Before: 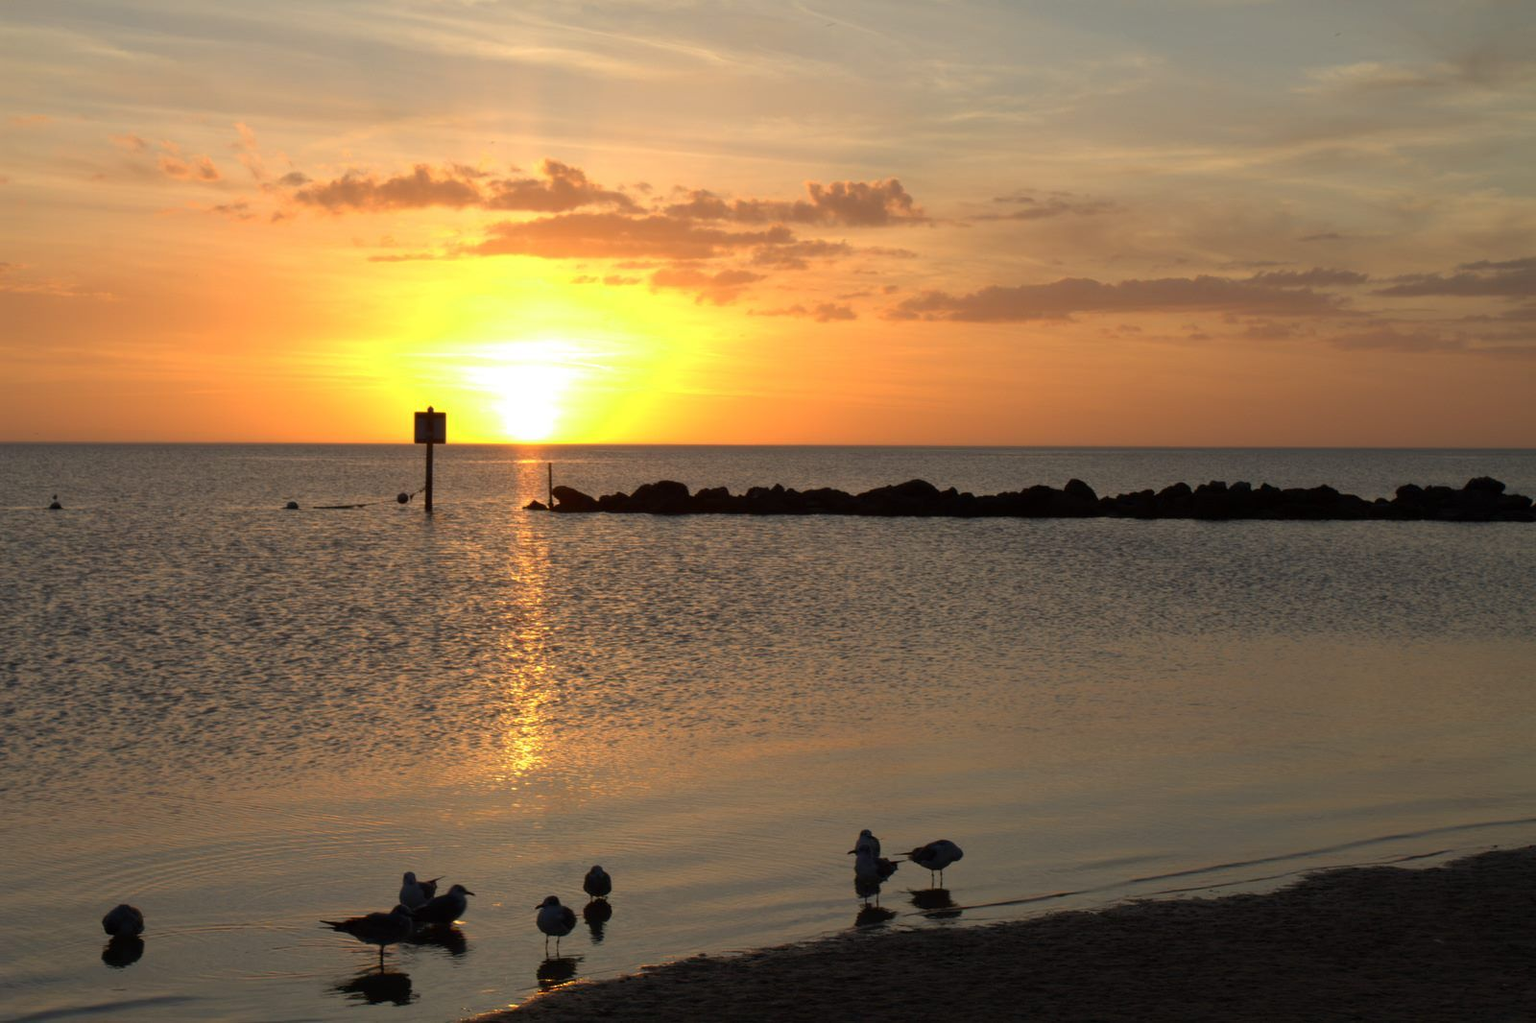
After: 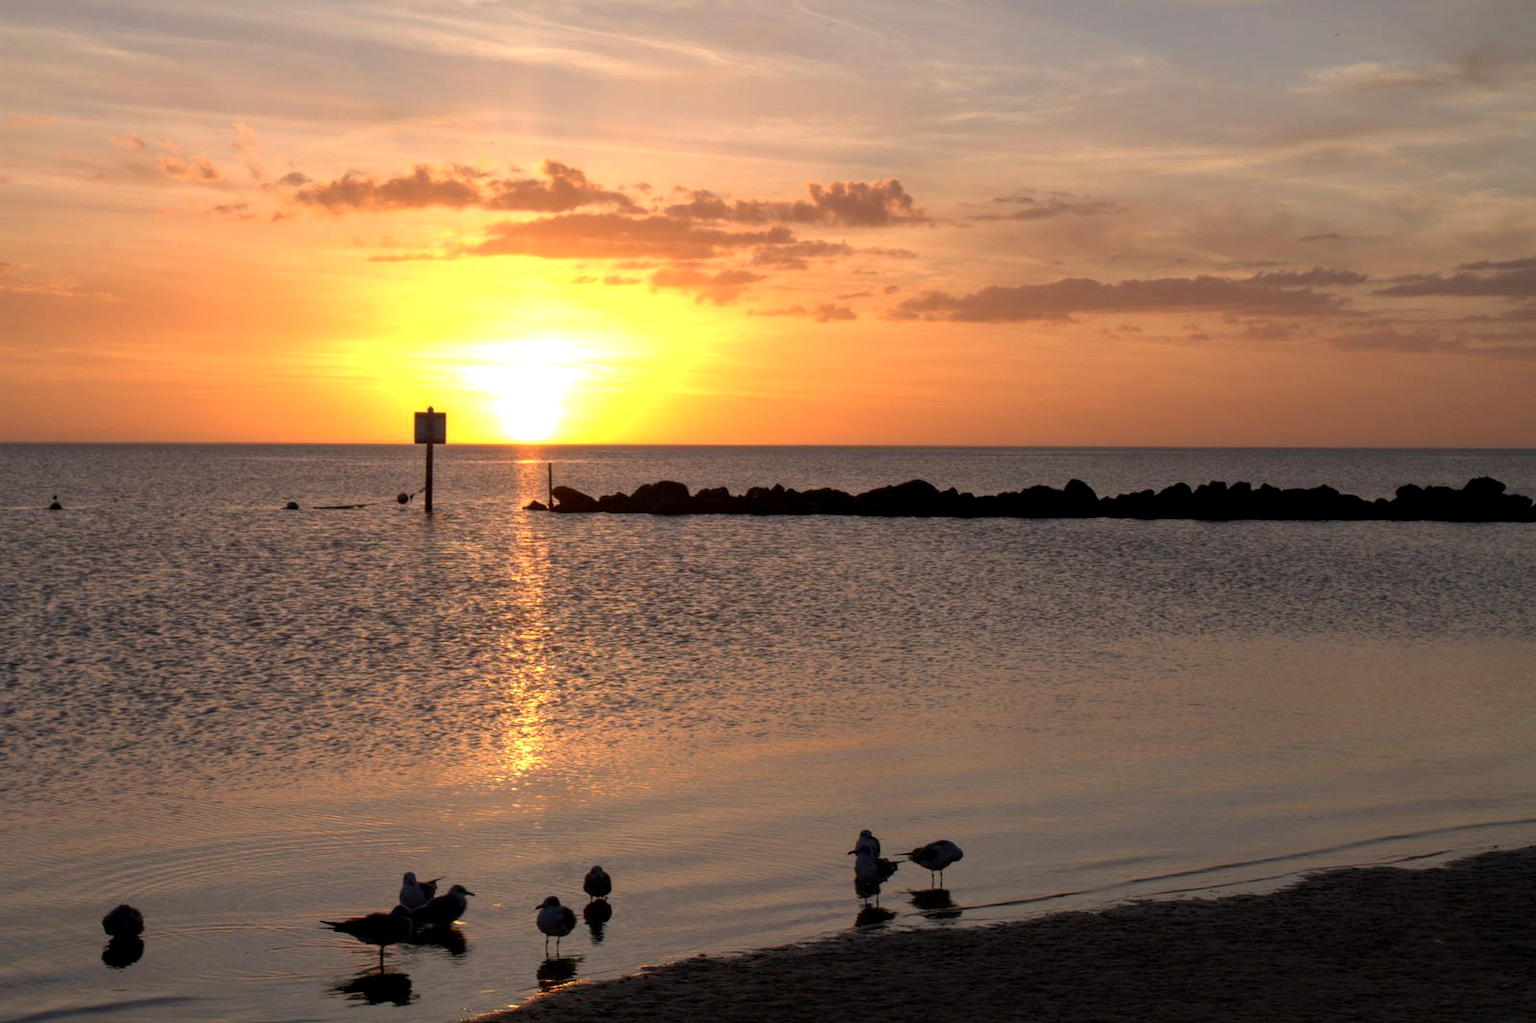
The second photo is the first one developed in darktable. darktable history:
white balance: red 1.05, blue 1.072
local contrast: on, module defaults
